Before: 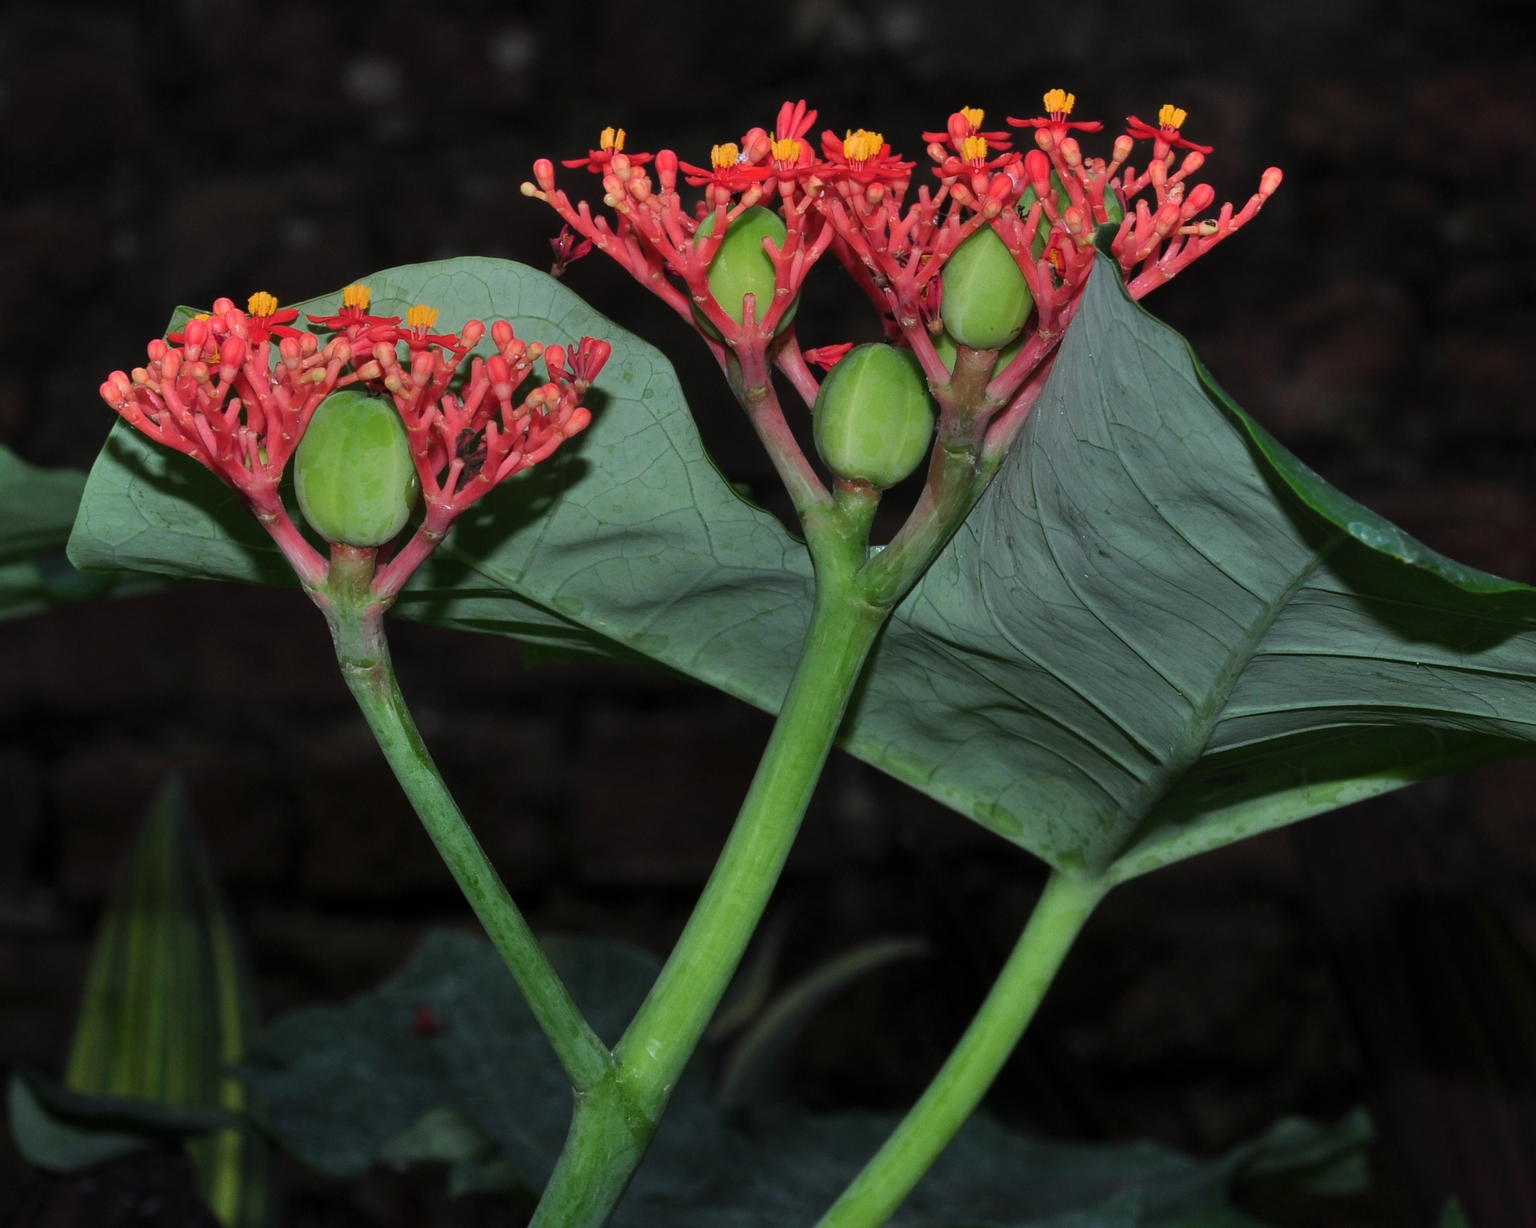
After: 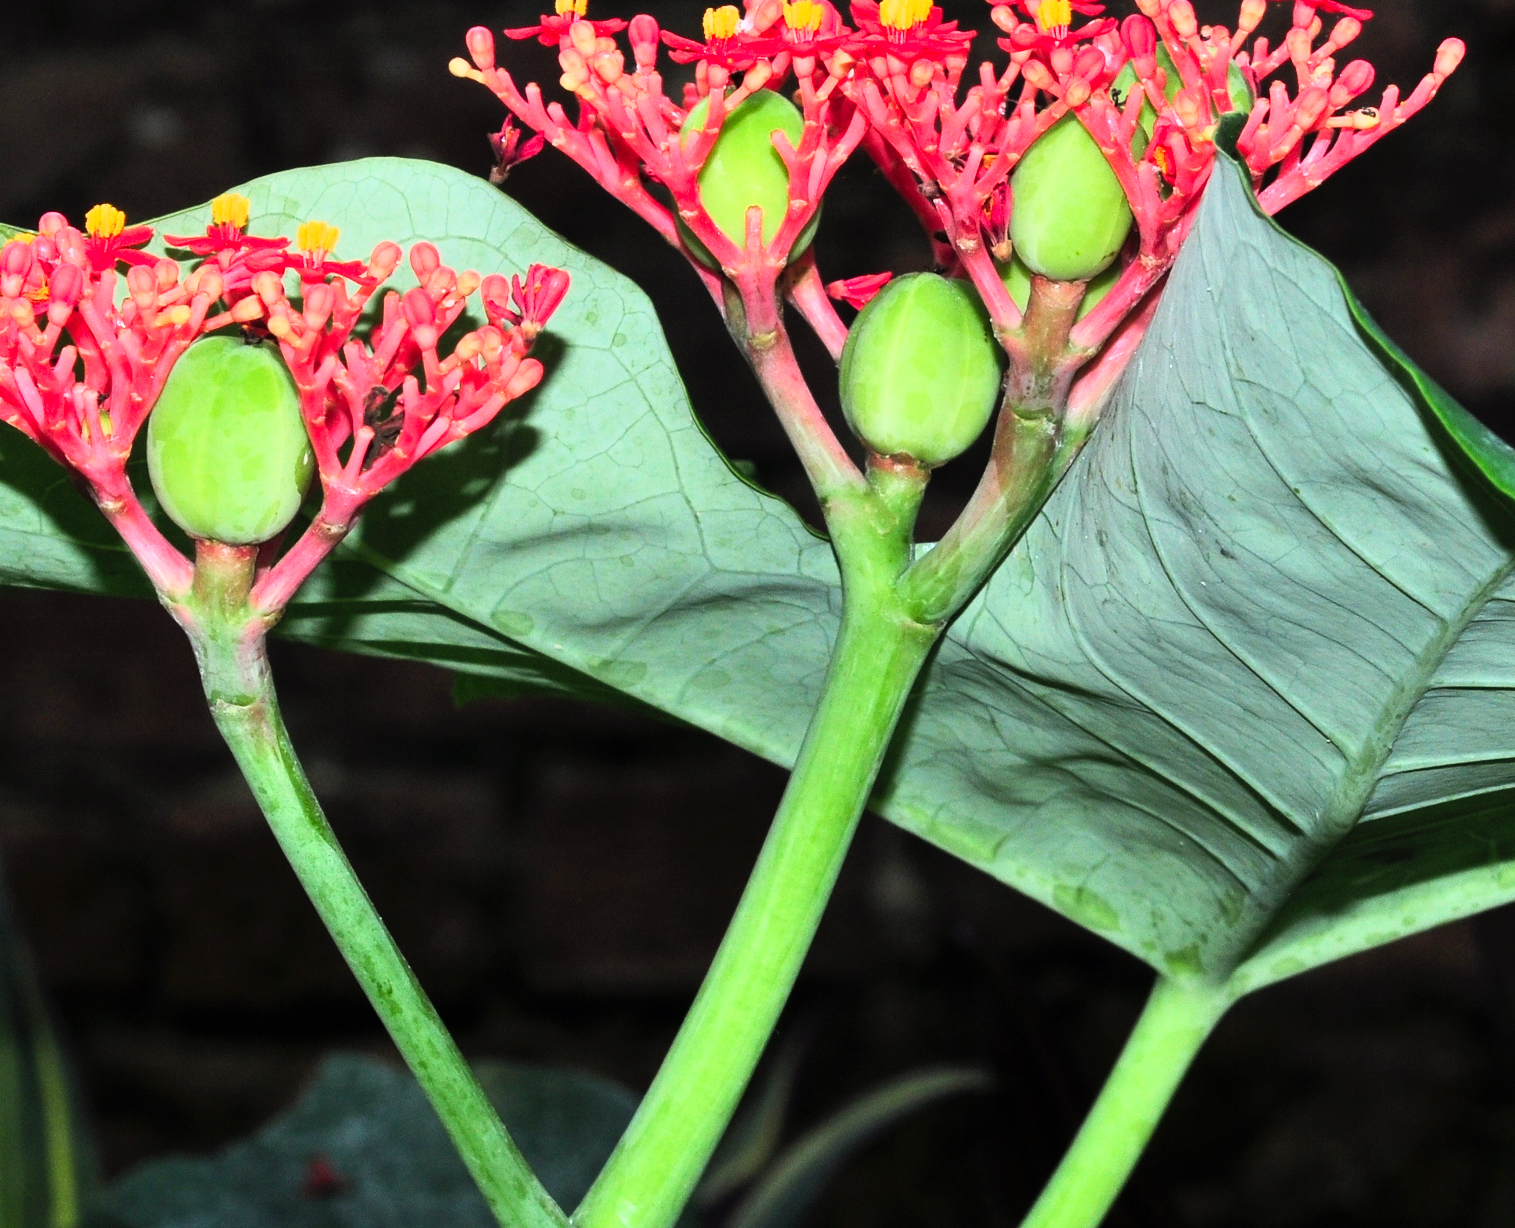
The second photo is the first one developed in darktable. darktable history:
crop and rotate: left 11.982%, top 11.341%, right 14.04%, bottom 13.658%
tone curve: curves: ch0 [(0, 0) (0.003, 0.003) (0.011, 0.011) (0.025, 0.026) (0.044, 0.045) (0.069, 0.087) (0.1, 0.141) (0.136, 0.202) (0.177, 0.271) (0.224, 0.357) (0.277, 0.461) (0.335, 0.583) (0.399, 0.685) (0.468, 0.782) (0.543, 0.867) (0.623, 0.927) (0.709, 0.96) (0.801, 0.975) (0.898, 0.987) (1, 1)], color space Lab, linked channels, preserve colors none
